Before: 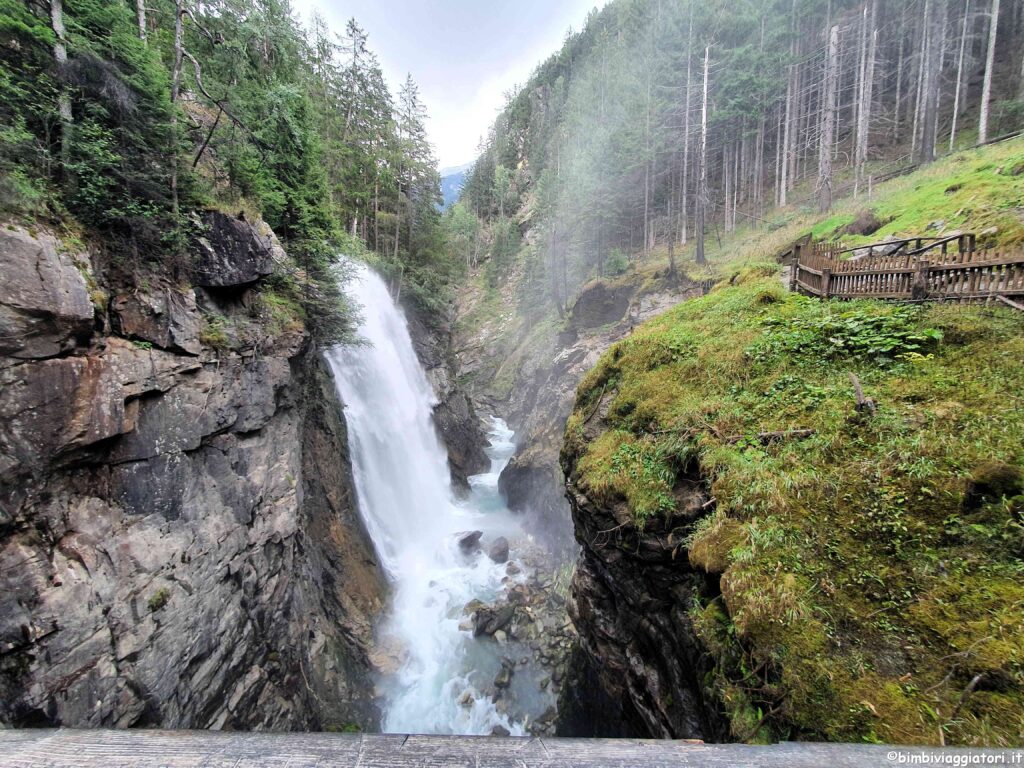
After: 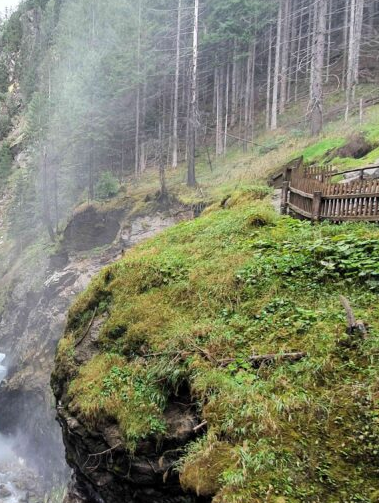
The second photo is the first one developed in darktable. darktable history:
crop and rotate: left 49.733%, top 10.11%, right 13.171%, bottom 24.327%
